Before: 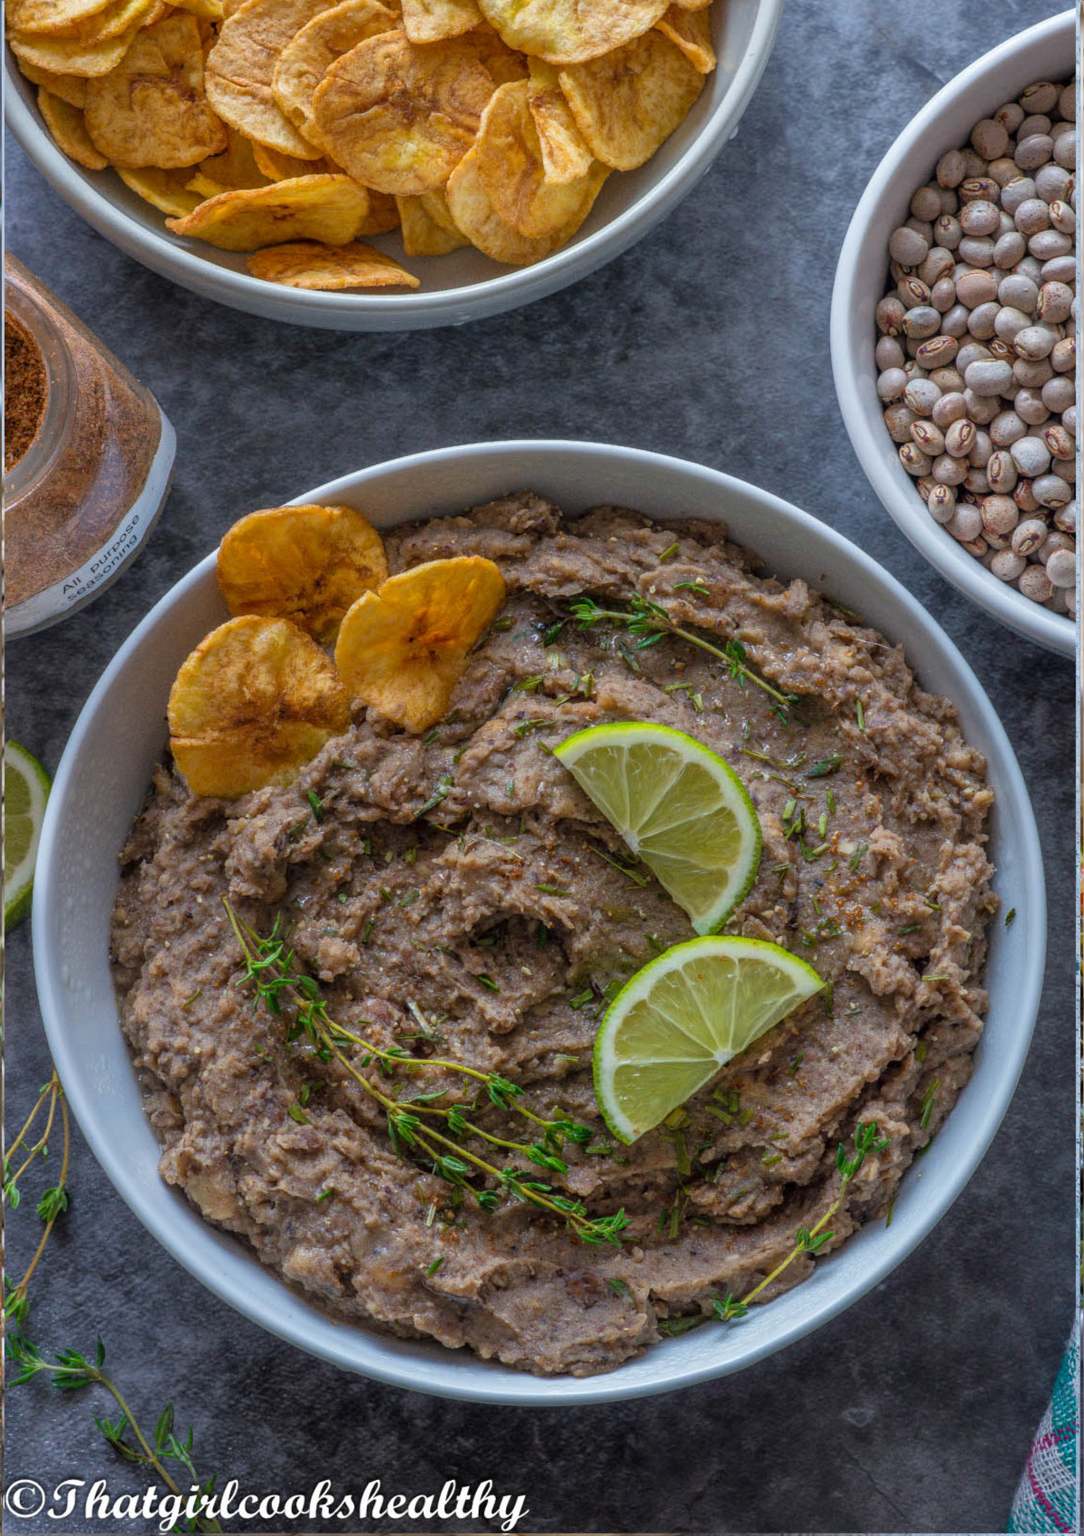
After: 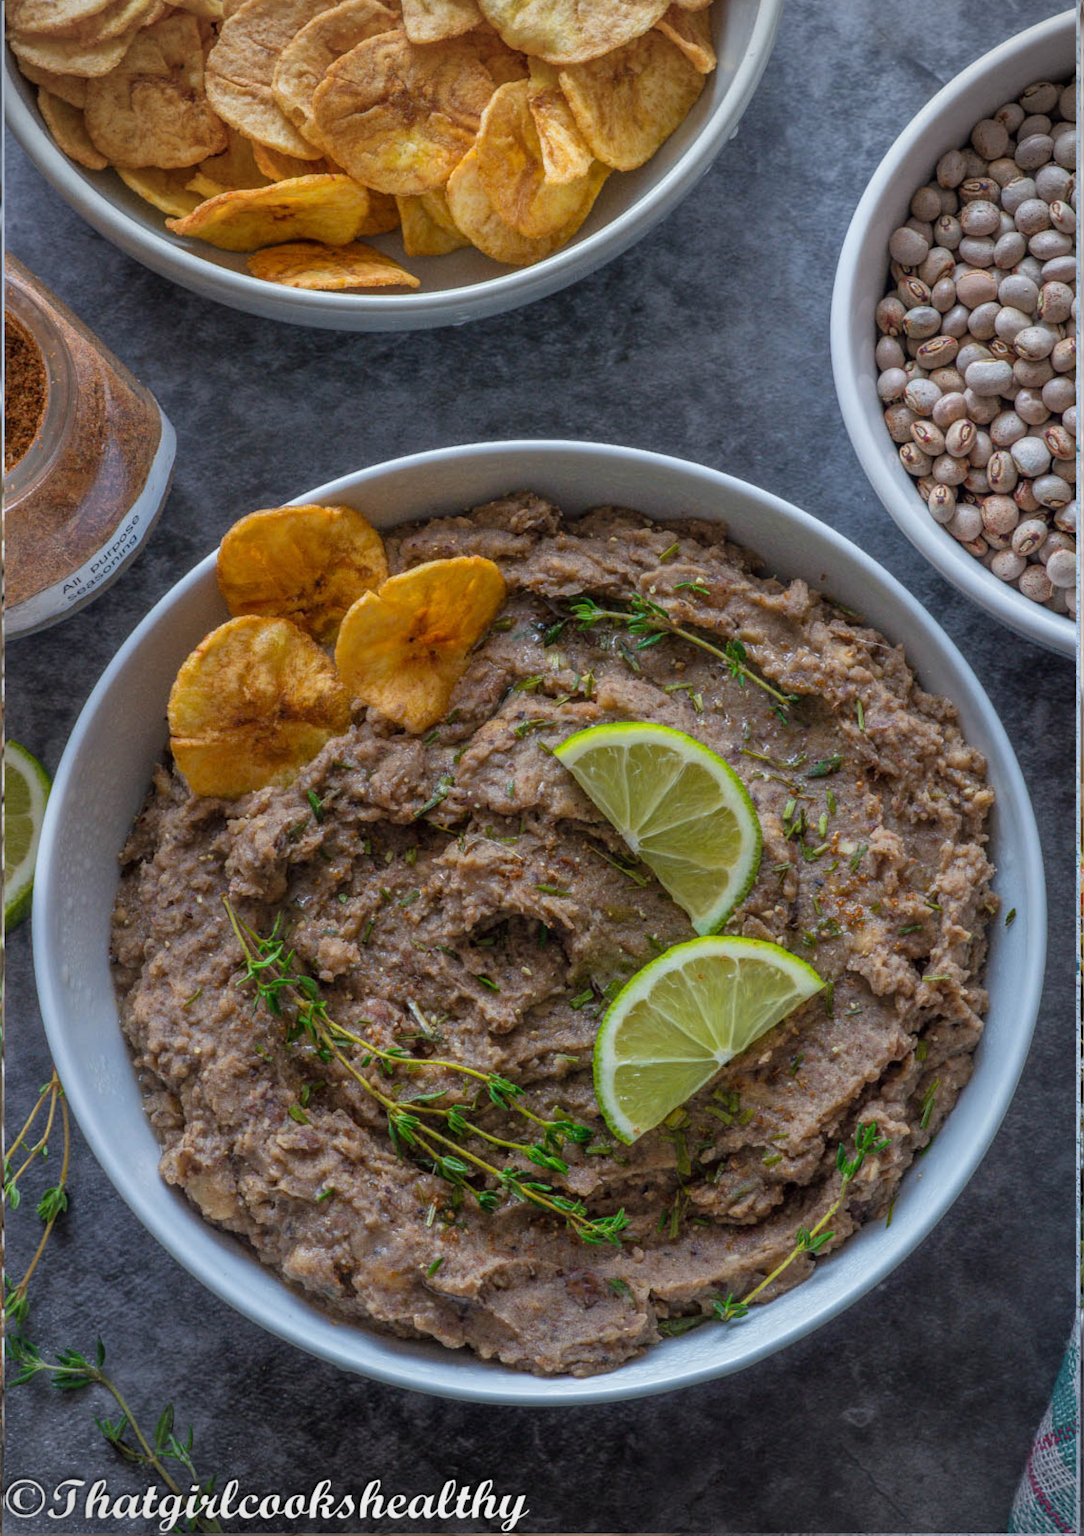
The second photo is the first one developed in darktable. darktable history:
vignetting: fall-off radius 60.92%
